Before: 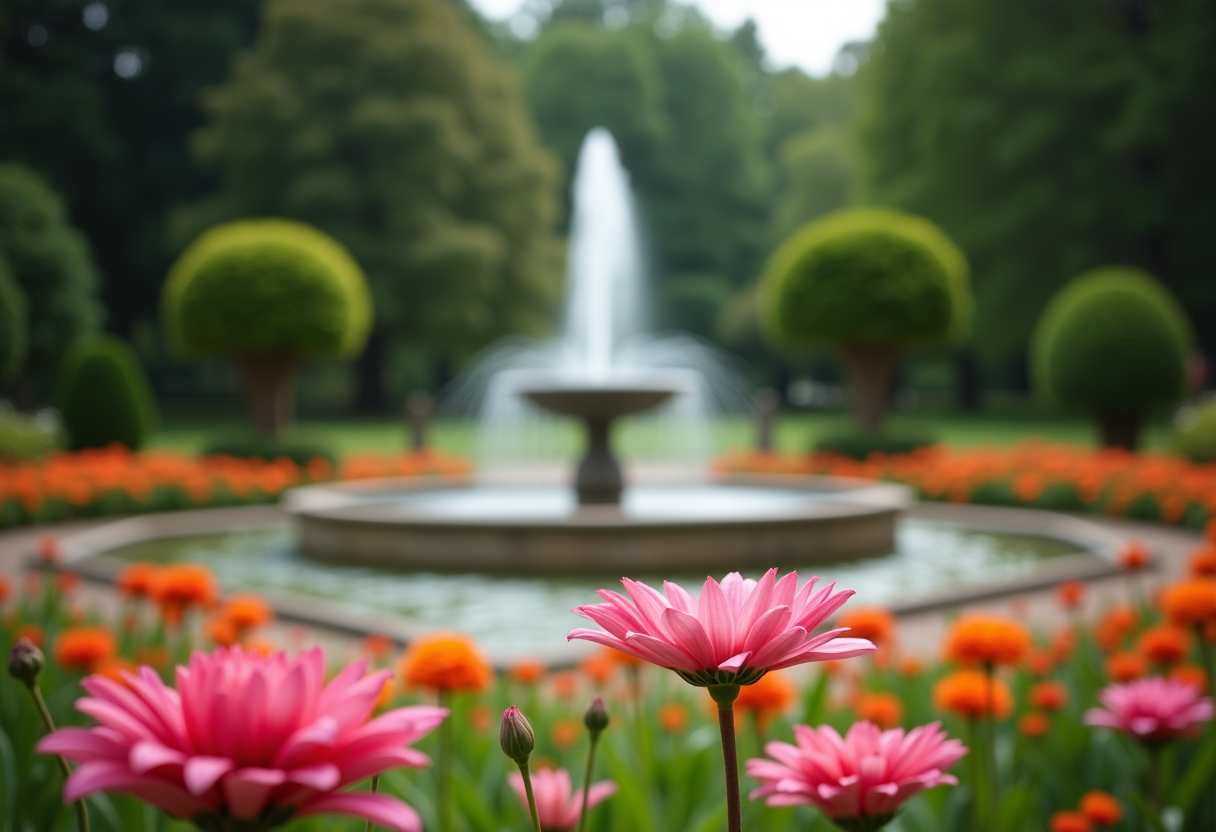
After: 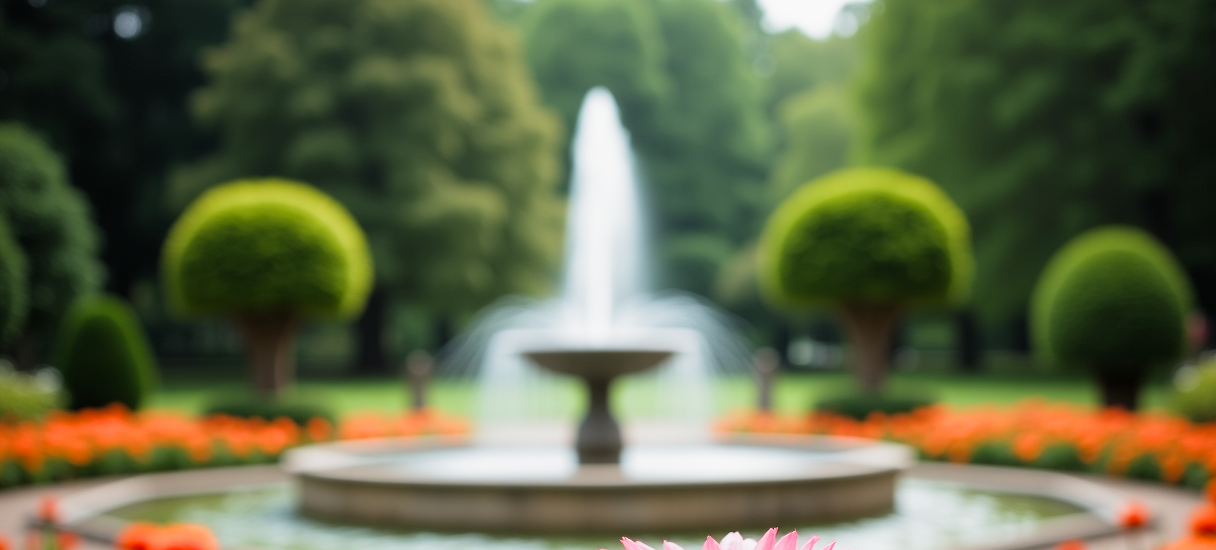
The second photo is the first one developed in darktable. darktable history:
crop and rotate: top 4.915%, bottom 28.919%
exposure: exposure 0.783 EV, compensate exposure bias true, compensate highlight preservation false
filmic rgb: middle gray luminance 9.21%, black relative exposure -10.65 EV, white relative exposure 3.44 EV, target black luminance 0%, hardness 5.95, latitude 59.53%, contrast 1.087, highlights saturation mix 3.96%, shadows ↔ highlights balance 28.48%, preserve chrominance RGB euclidean norm, color science v5 (2021), contrast in shadows safe, contrast in highlights safe
